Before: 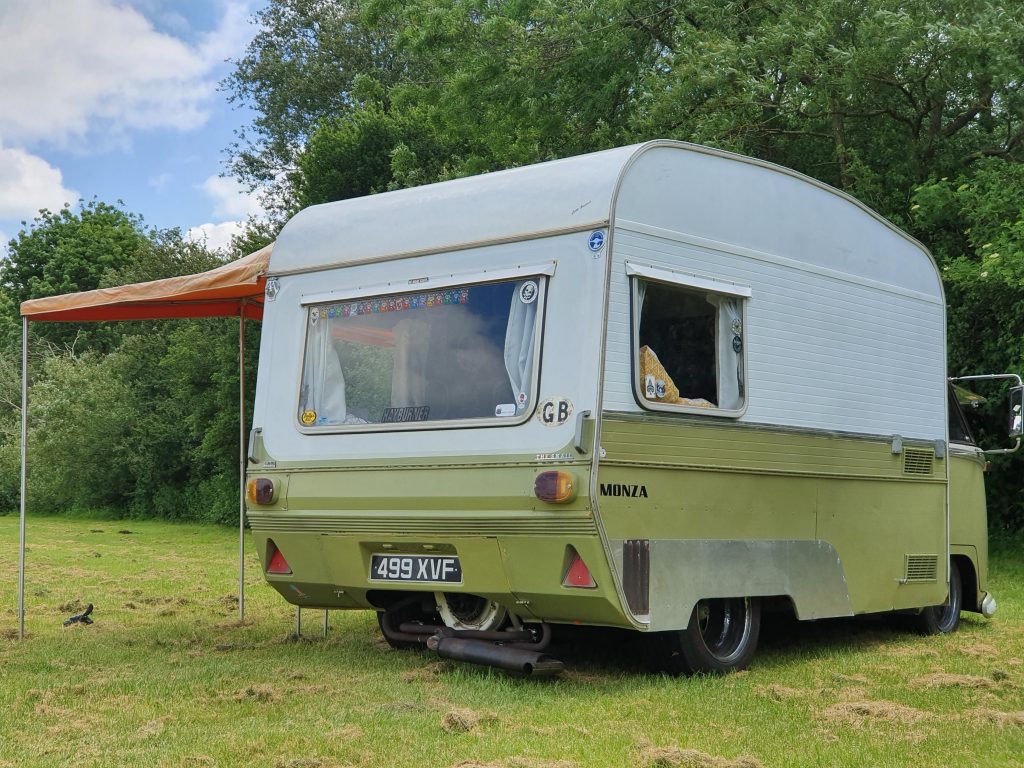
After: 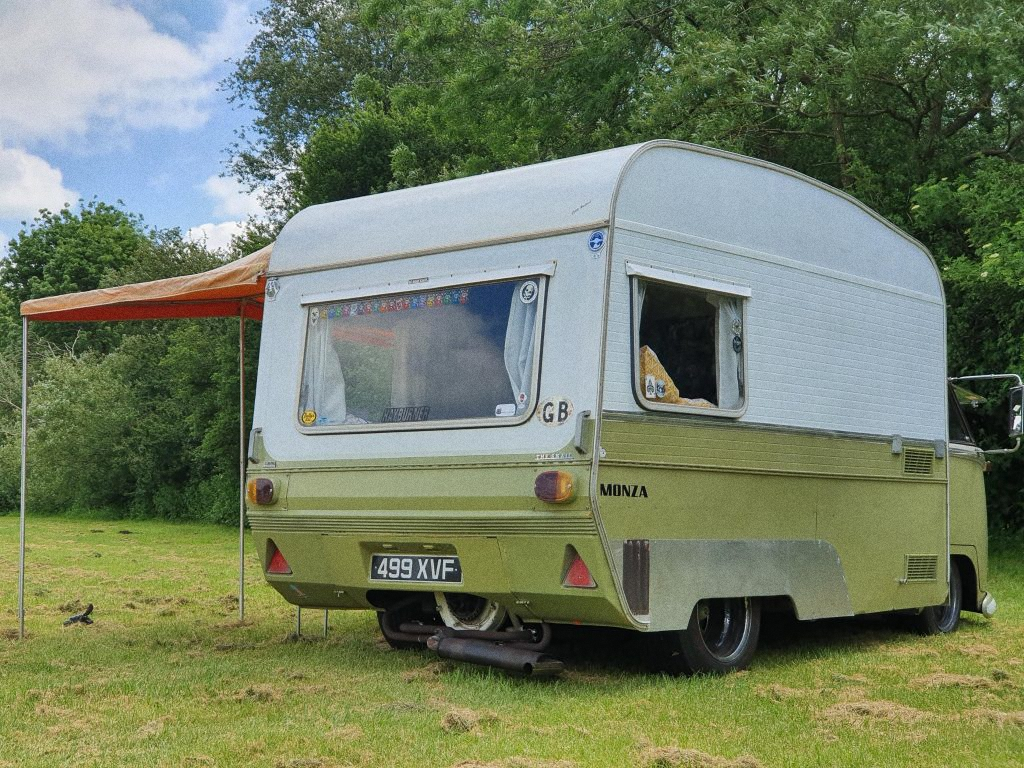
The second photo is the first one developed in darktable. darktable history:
grain: coarseness 0.47 ISO
